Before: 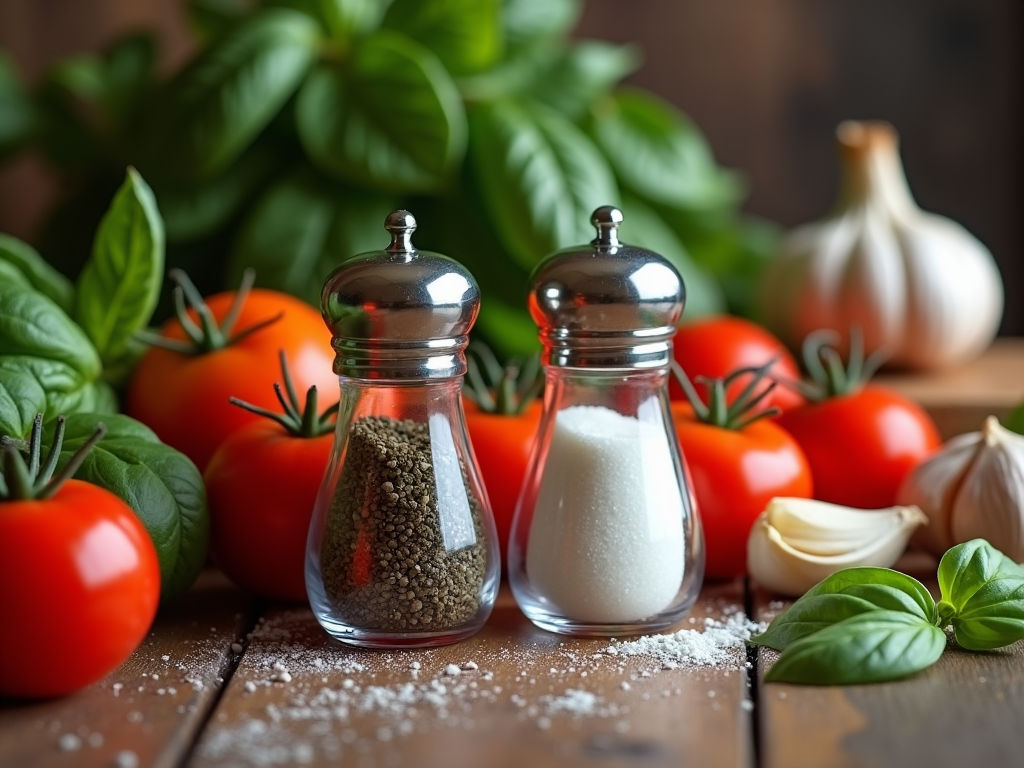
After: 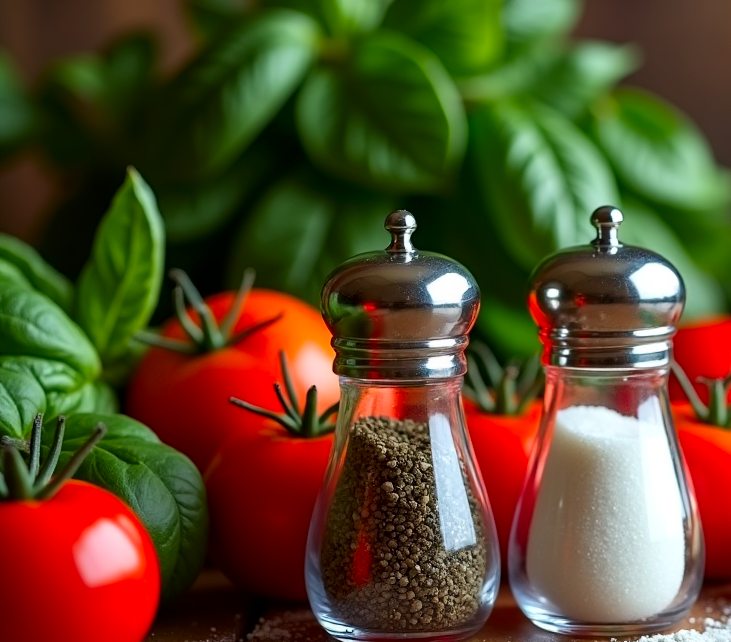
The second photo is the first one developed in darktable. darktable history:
crop: right 28.552%, bottom 16.4%
contrast brightness saturation: contrast 0.089, saturation 0.284
local contrast: mode bilateral grid, contrast 20, coarseness 50, detail 119%, midtone range 0.2
